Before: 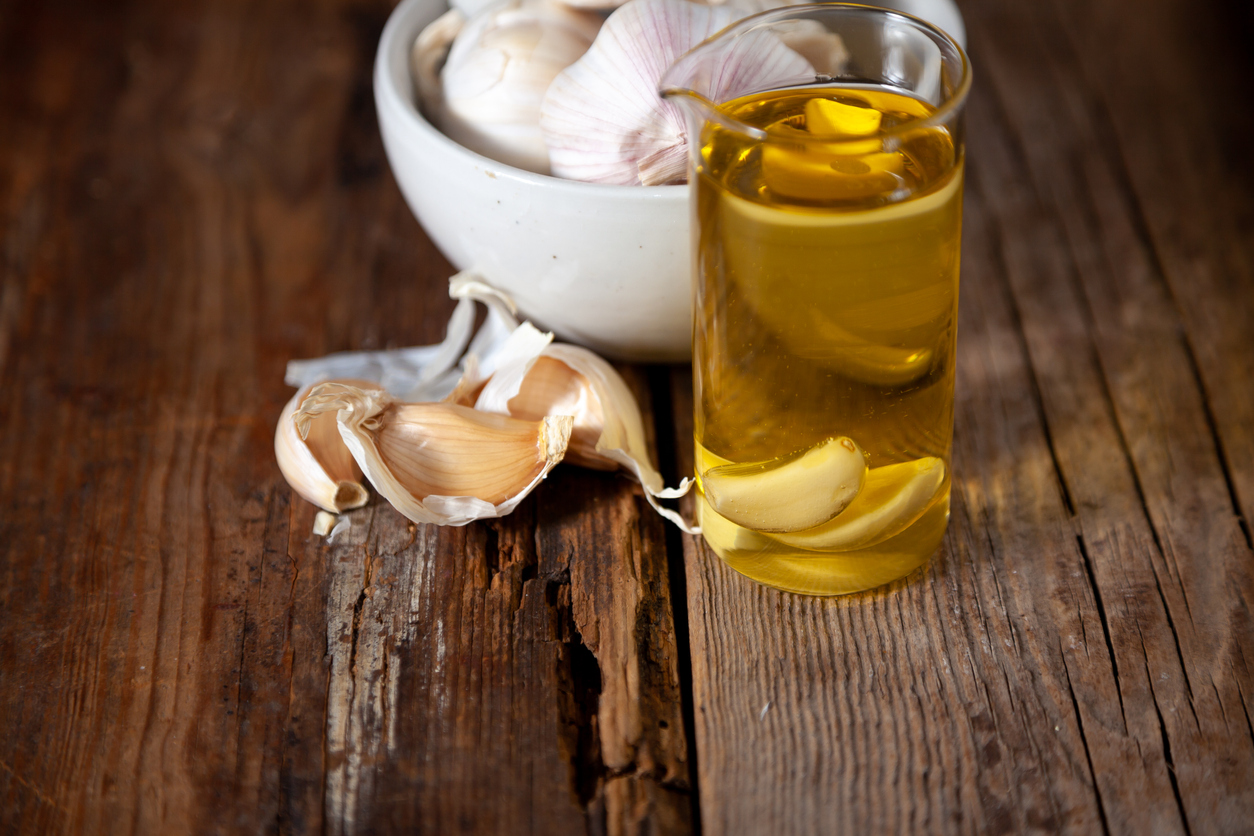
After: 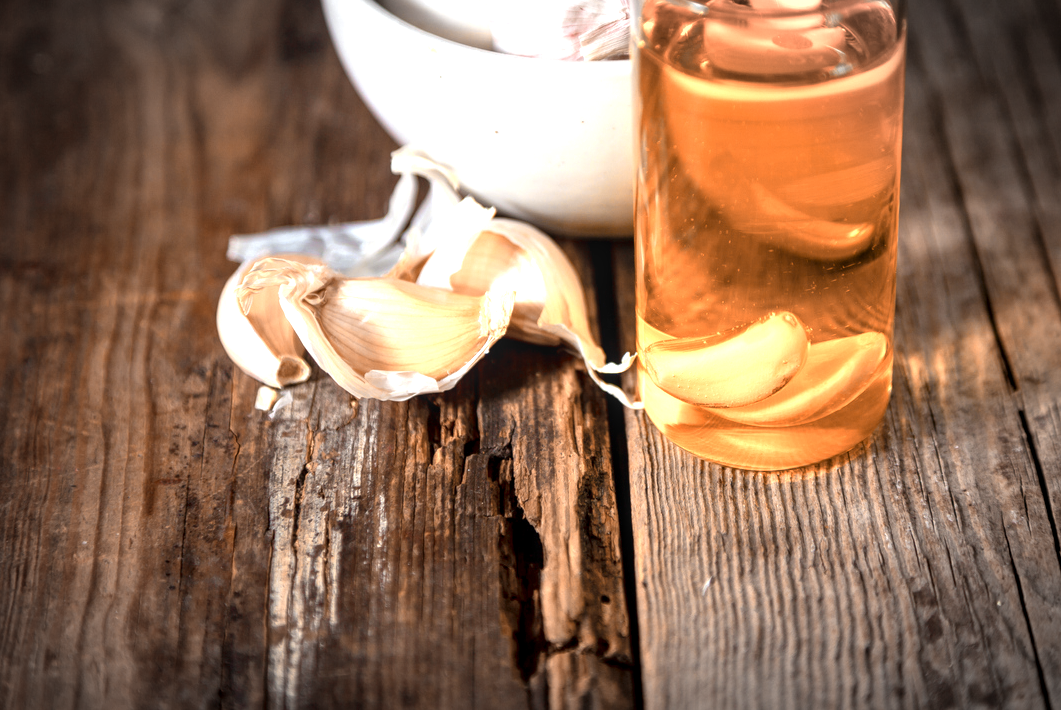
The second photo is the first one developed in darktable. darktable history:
exposure: exposure 0.746 EV, compensate highlight preservation false
crop and rotate: left 4.683%, top 14.994%, right 10.708%
local contrast: on, module defaults
vignetting: fall-off start 78.83%, width/height ratio 1.328
color zones: curves: ch0 [(0.009, 0.528) (0.136, 0.6) (0.255, 0.586) (0.39, 0.528) (0.522, 0.584) (0.686, 0.736) (0.849, 0.561)]; ch1 [(0.045, 0.781) (0.14, 0.416) (0.257, 0.695) (0.442, 0.032) (0.738, 0.338) (0.818, 0.632) (0.891, 0.741) (1, 0.704)]; ch2 [(0, 0.667) (0.141, 0.52) (0.26, 0.37) (0.474, 0.432) (0.743, 0.286)]
